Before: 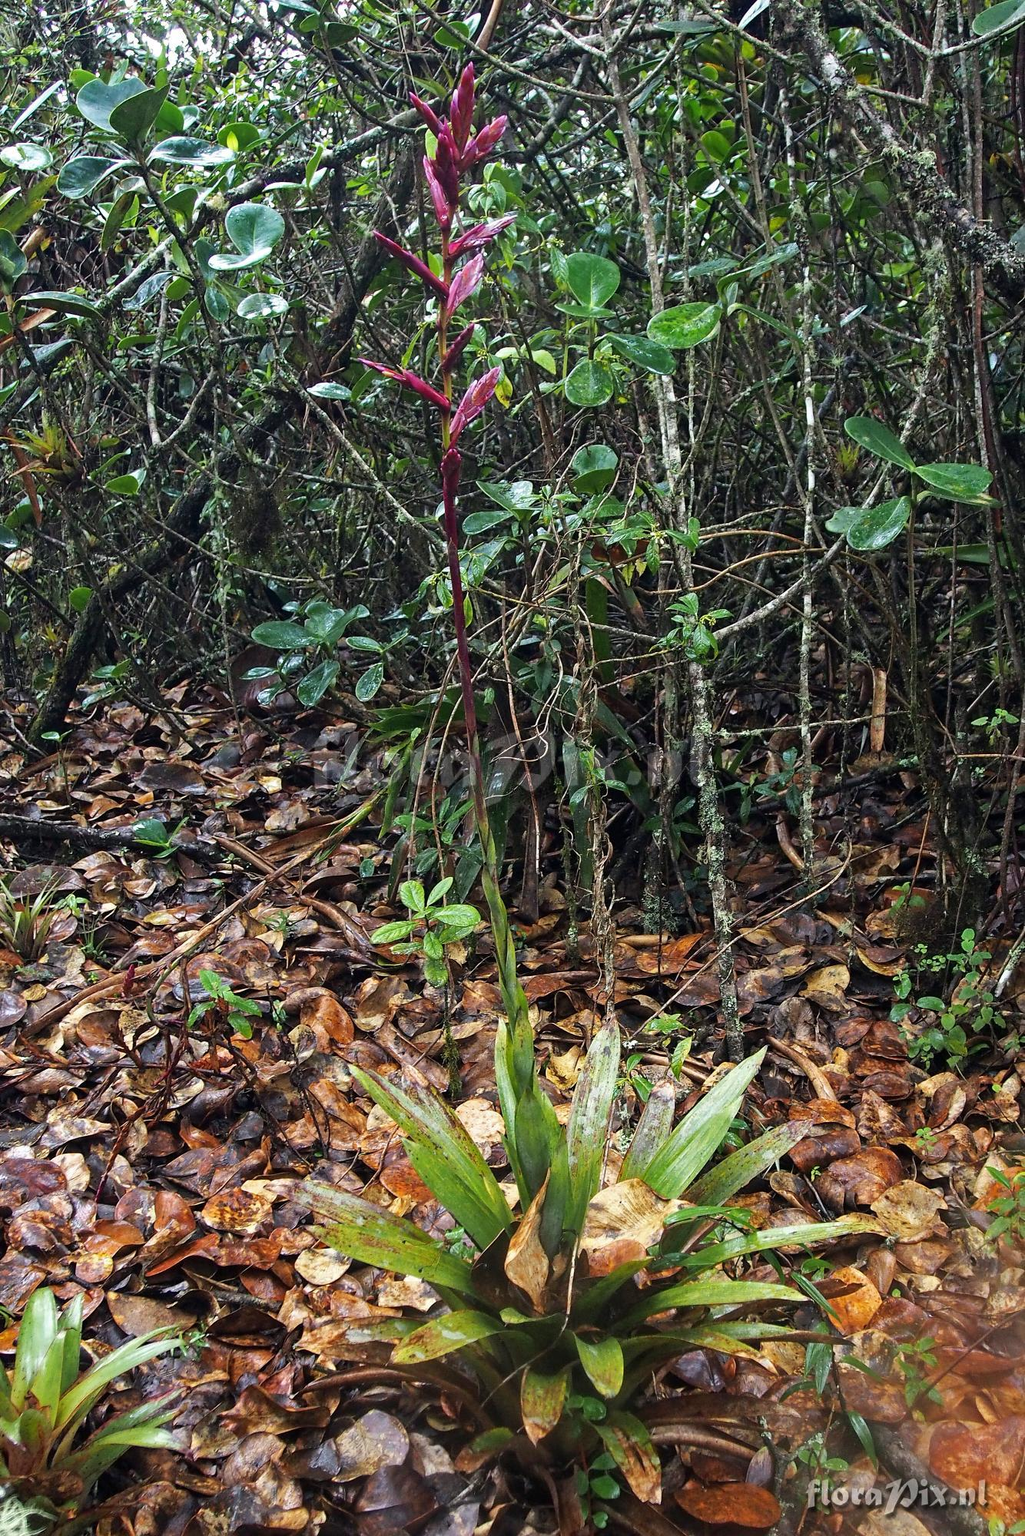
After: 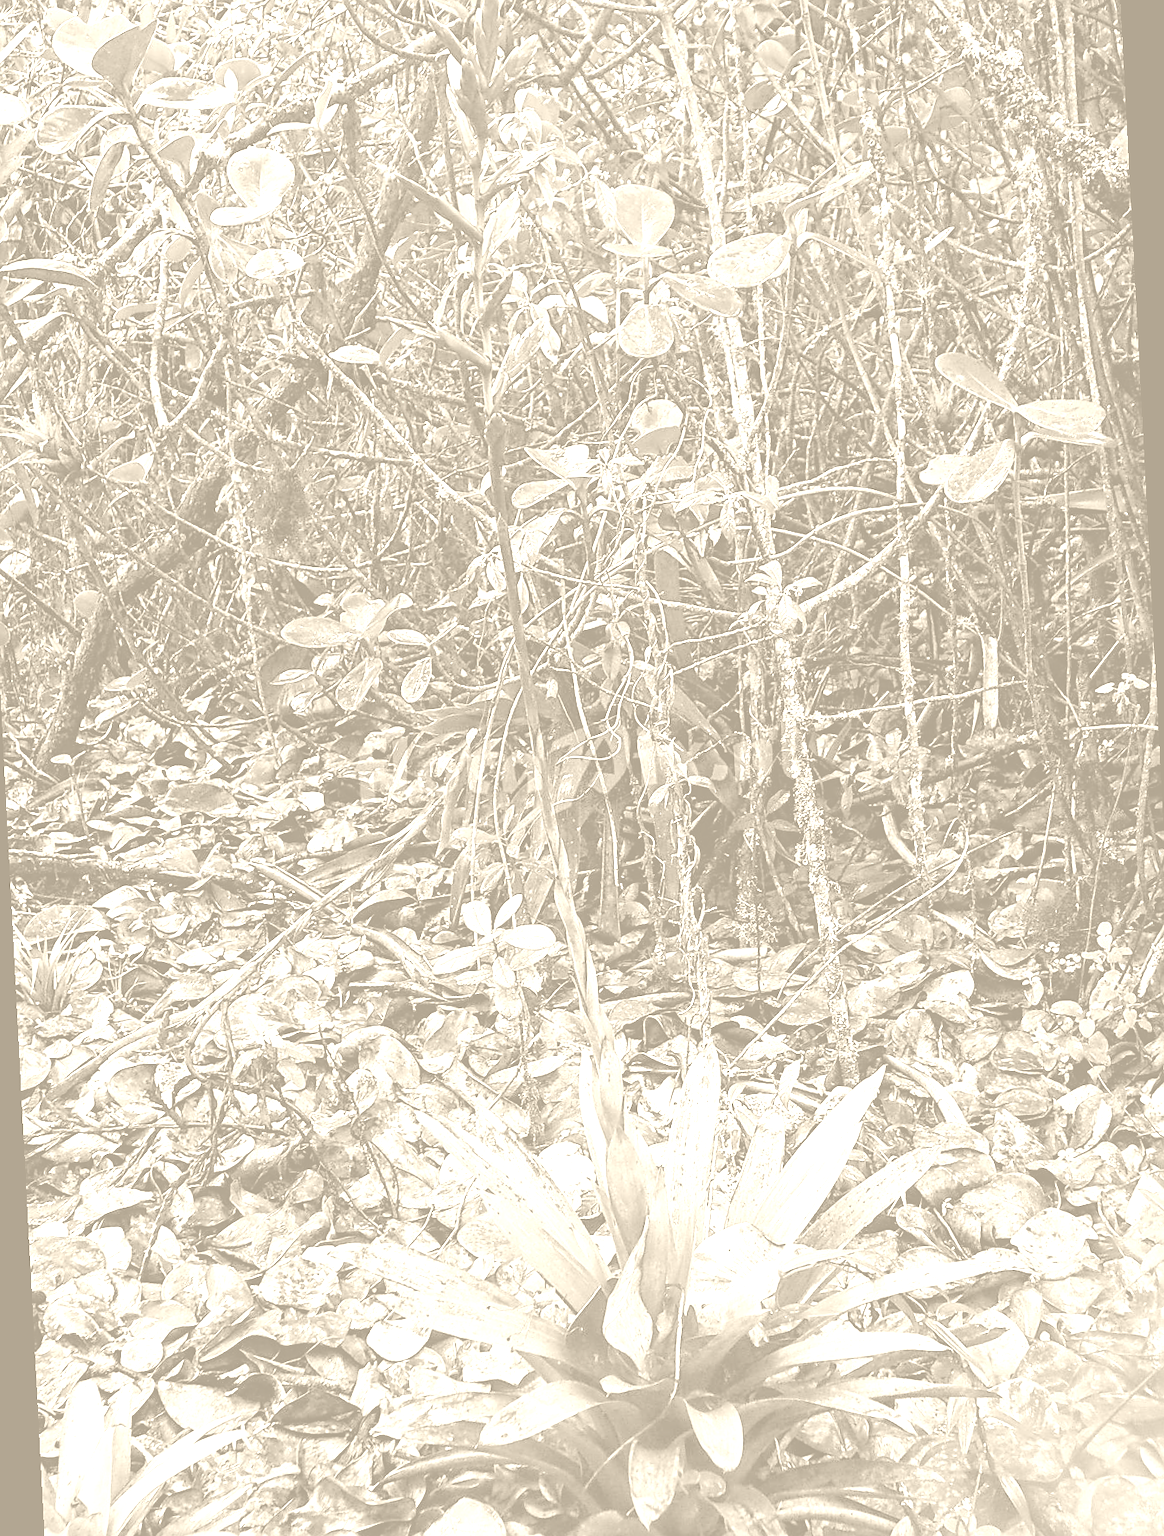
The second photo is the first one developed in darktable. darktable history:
rotate and perspective: rotation -3°, crop left 0.031, crop right 0.968, crop top 0.07, crop bottom 0.93
tone curve: curves: ch0 [(0, 0) (0.004, 0.001) (0.133, 0.16) (0.325, 0.399) (0.475, 0.588) (0.832, 0.903) (1, 1)], color space Lab, linked channels, preserve colors none
rgb levels: preserve colors max RGB
sharpen: on, module defaults
colorize: hue 36°, saturation 71%, lightness 80.79%
